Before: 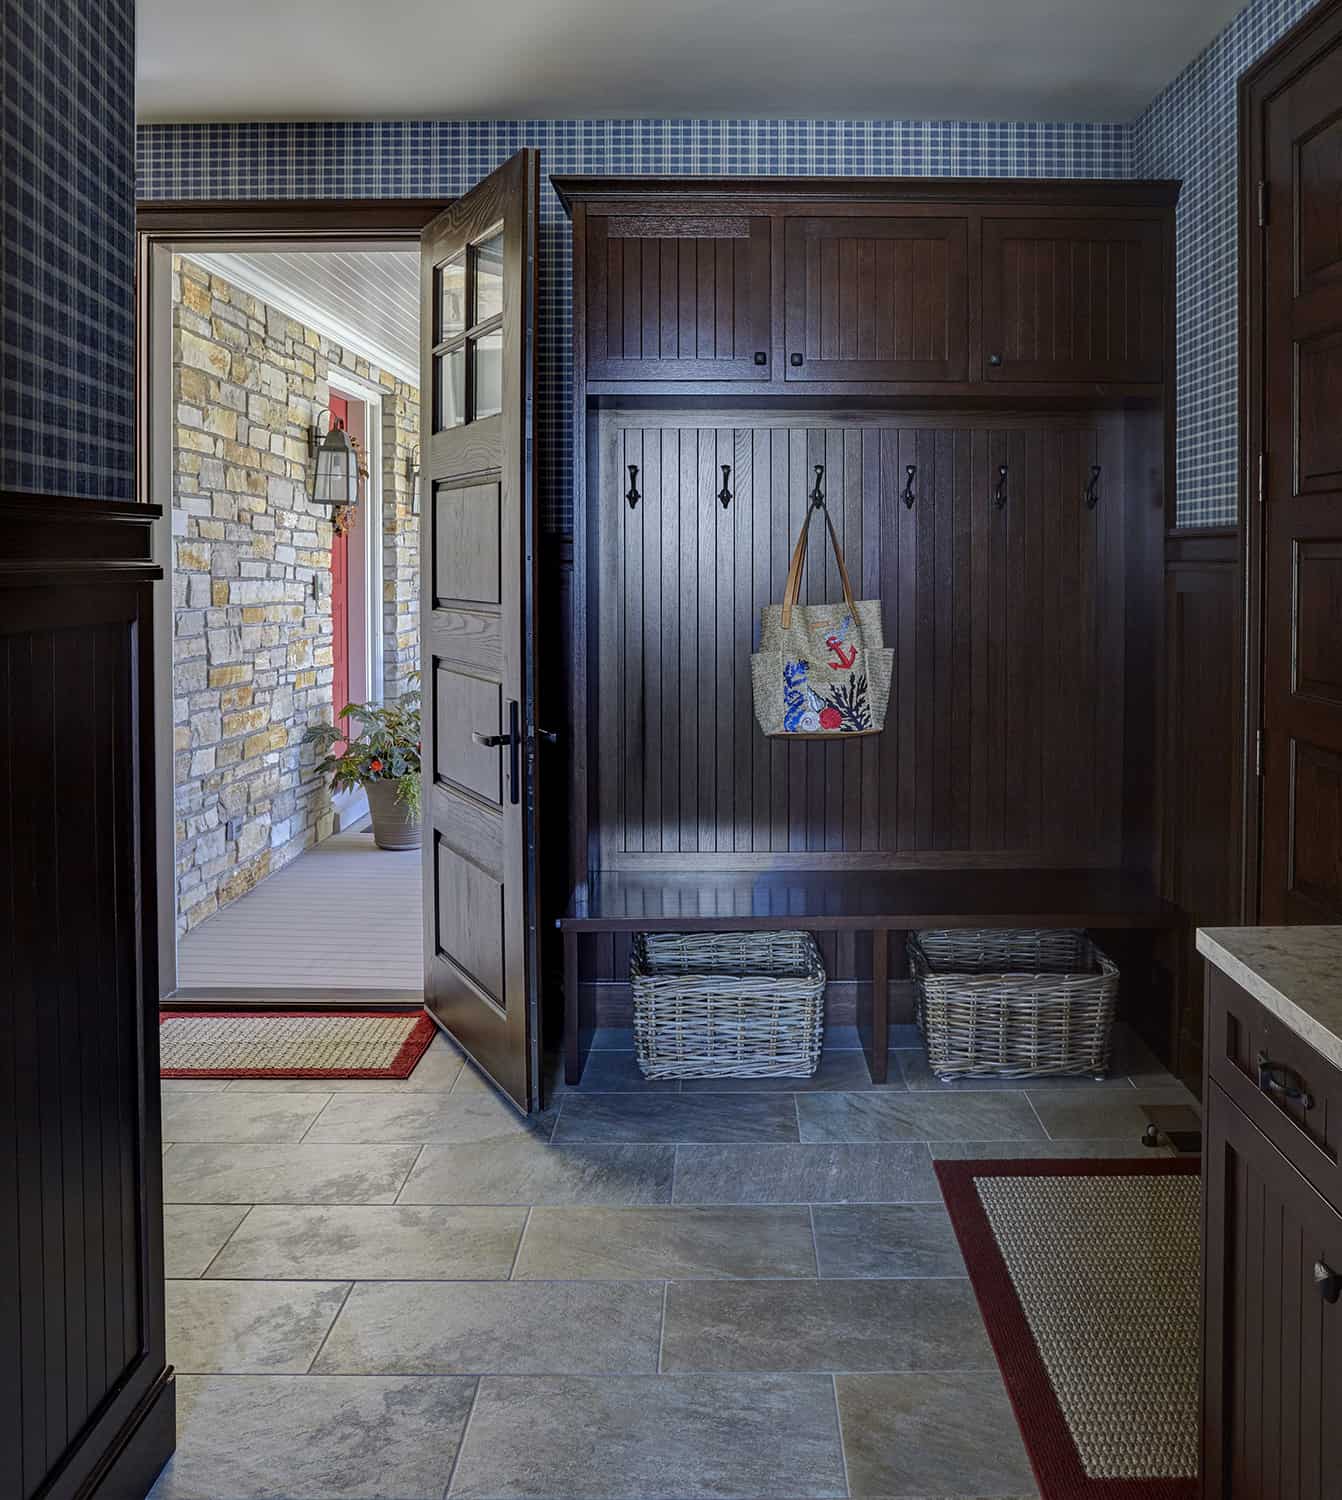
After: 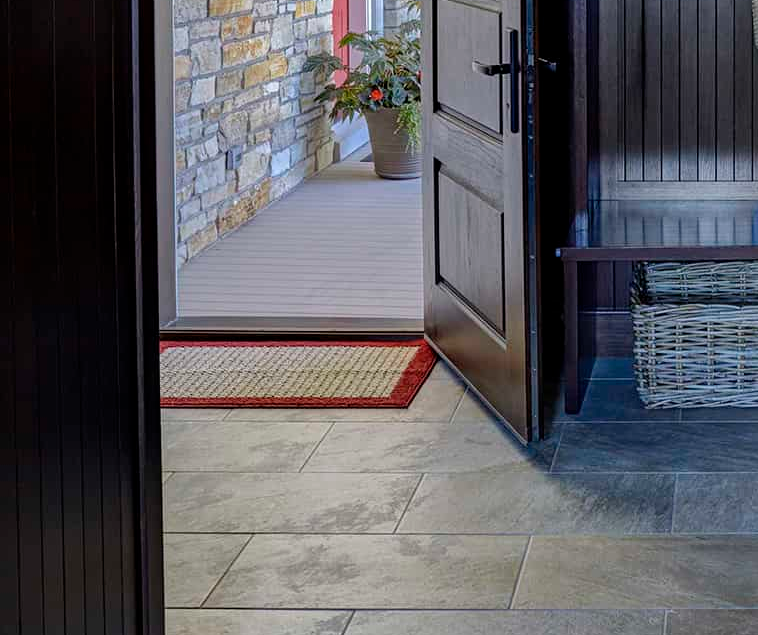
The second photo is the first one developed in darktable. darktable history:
crop: top 44.768%, right 43.466%, bottom 12.845%
